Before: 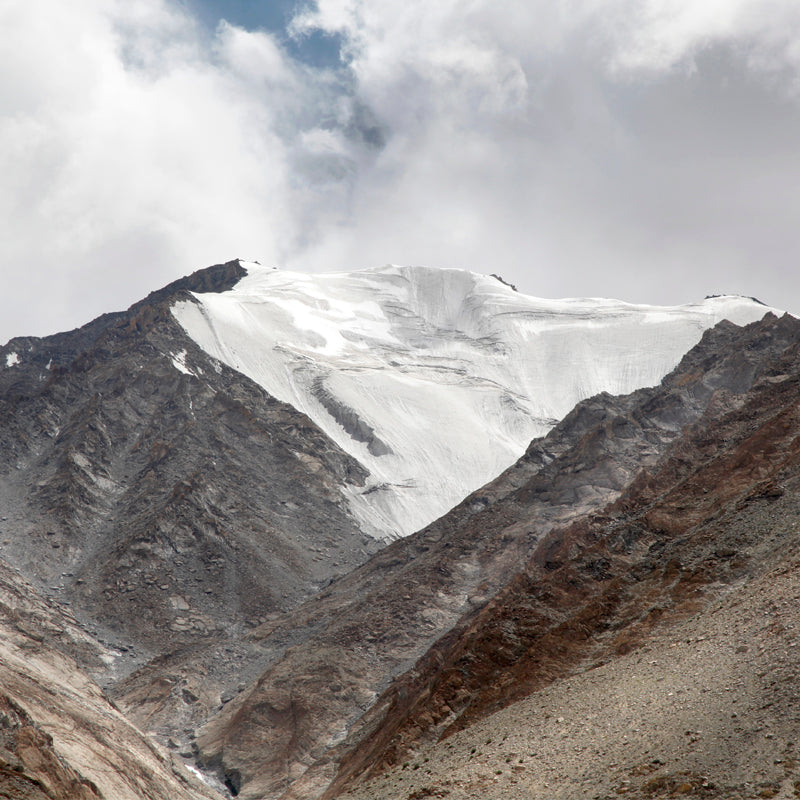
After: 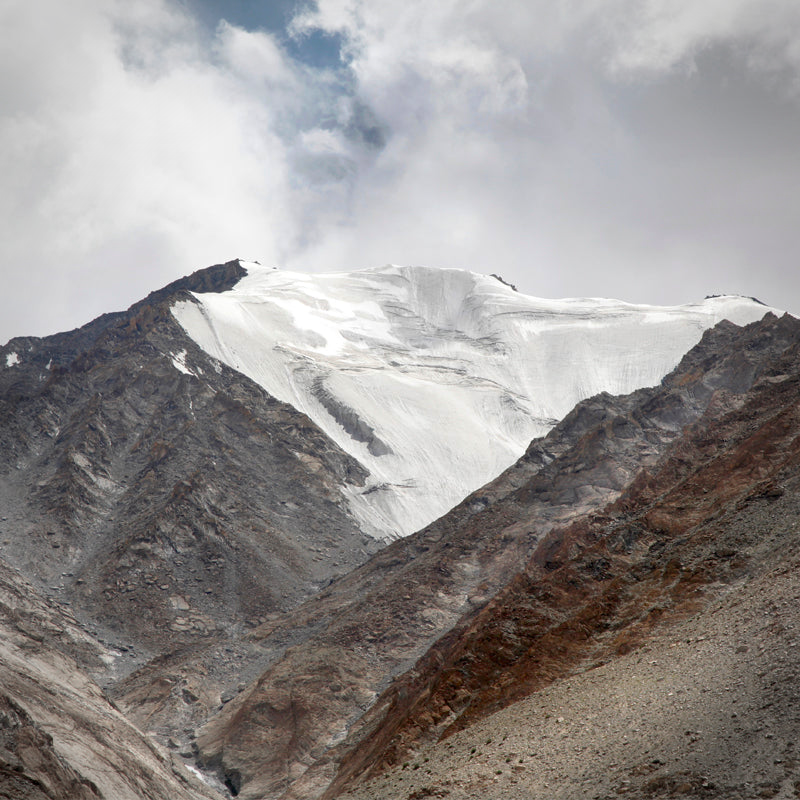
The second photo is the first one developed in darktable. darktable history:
vignetting: fall-off radius 45%, brightness -0.33
contrast brightness saturation: saturation 0.18
